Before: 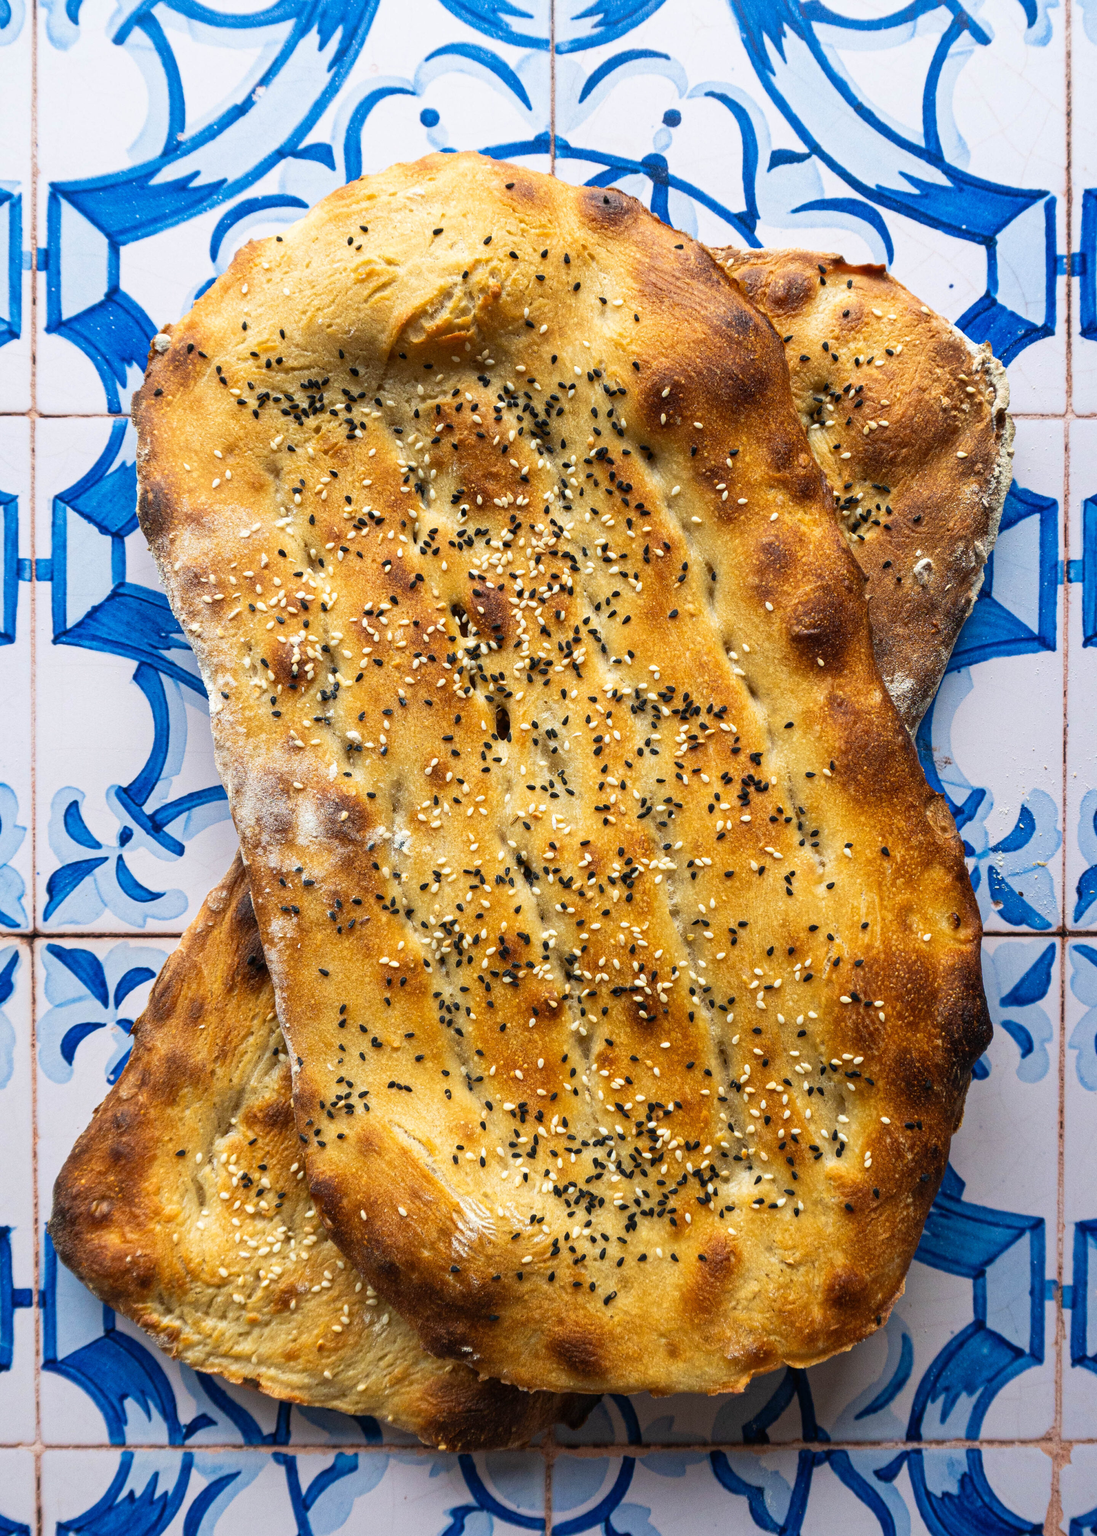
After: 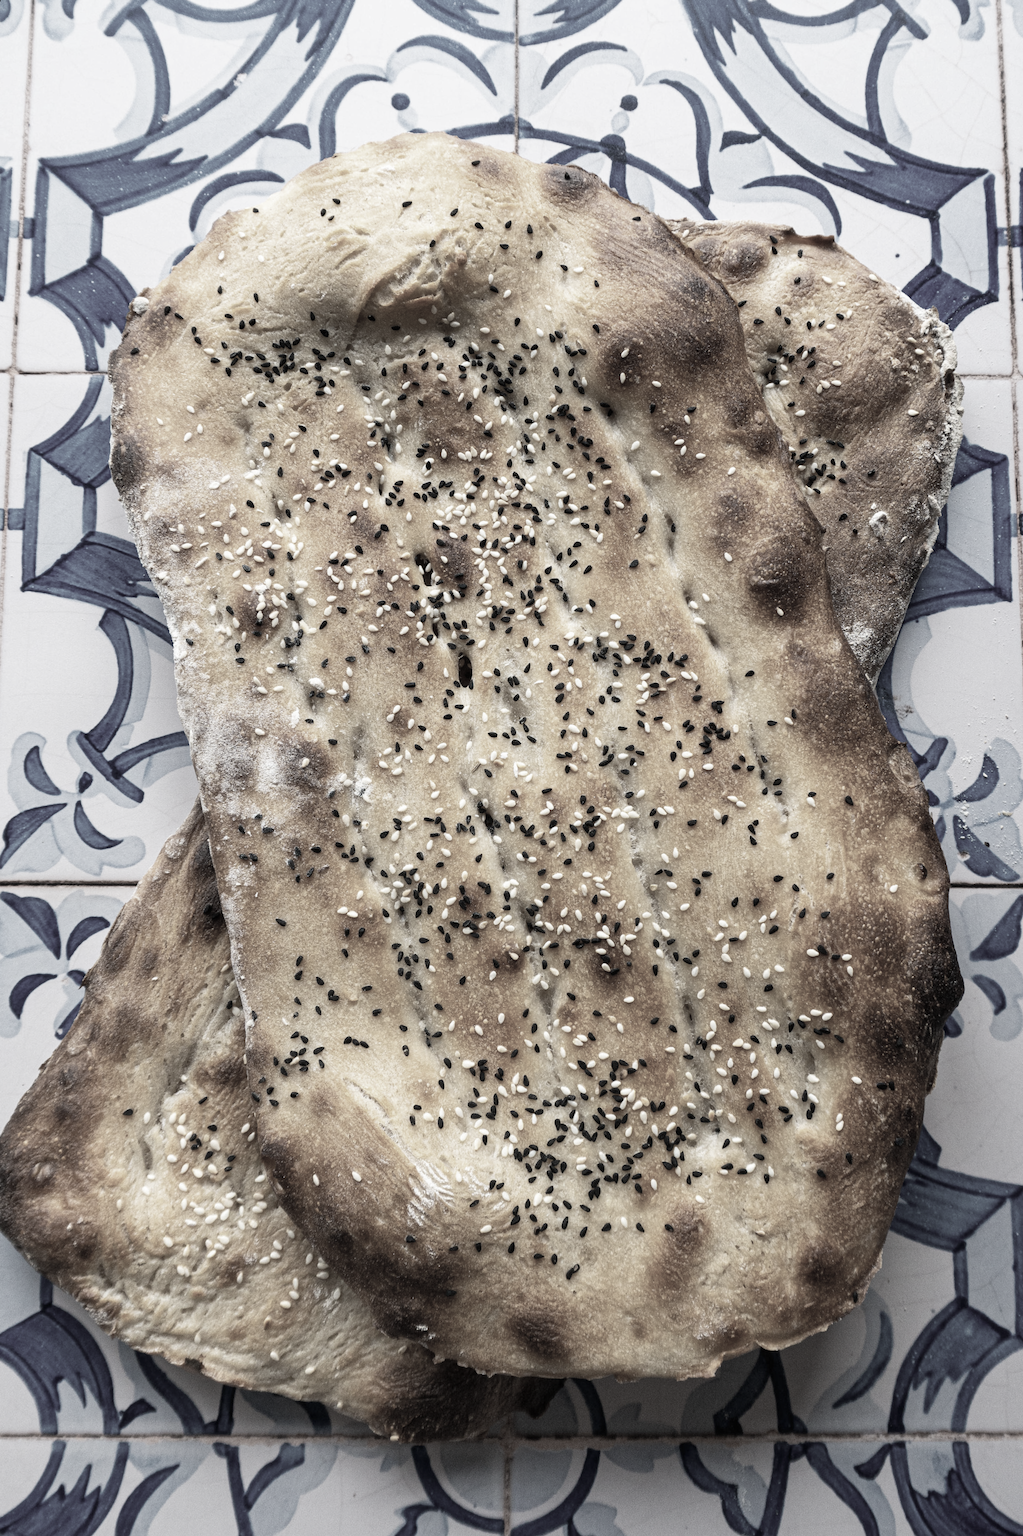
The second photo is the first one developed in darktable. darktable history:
color zones: curves: ch2 [(0, 0.5) (0.143, 0.517) (0.286, 0.571) (0.429, 0.522) (0.571, 0.5) (0.714, 0.5) (0.857, 0.5) (1, 0.5)]
rotate and perspective: rotation 0.215°, lens shift (vertical) -0.139, crop left 0.069, crop right 0.939, crop top 0.002, crop bottom 0.996
color correction: saturation 0.2
